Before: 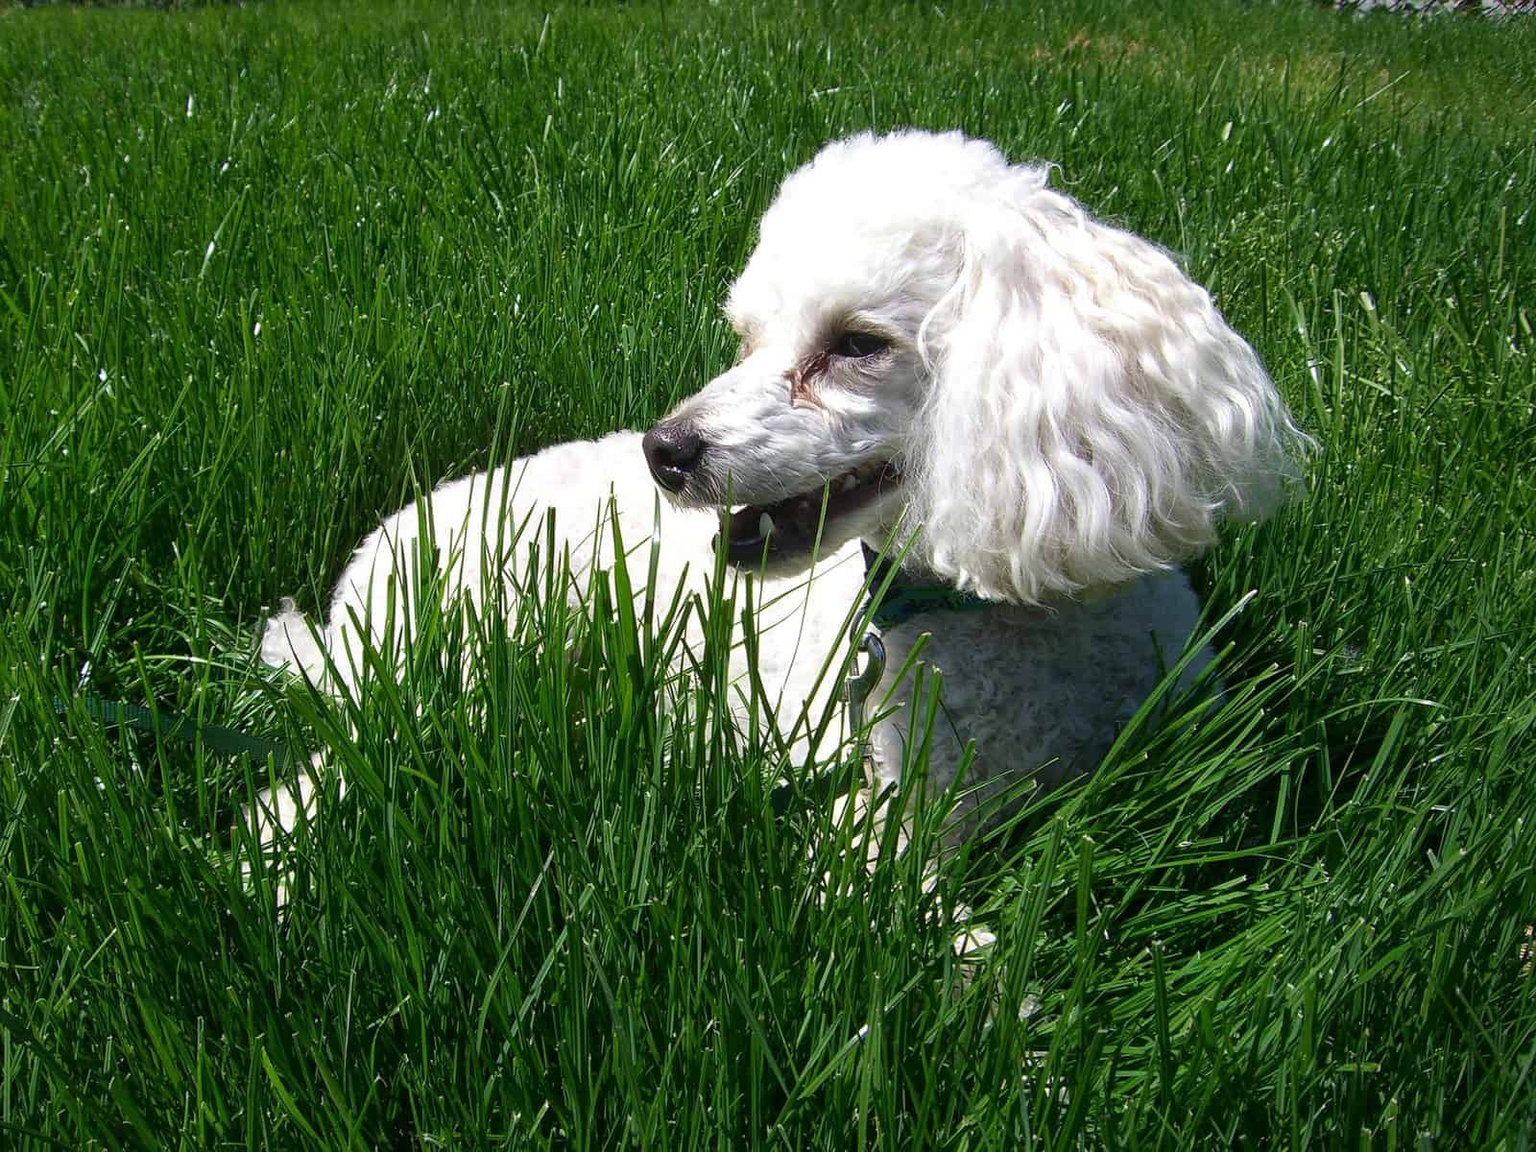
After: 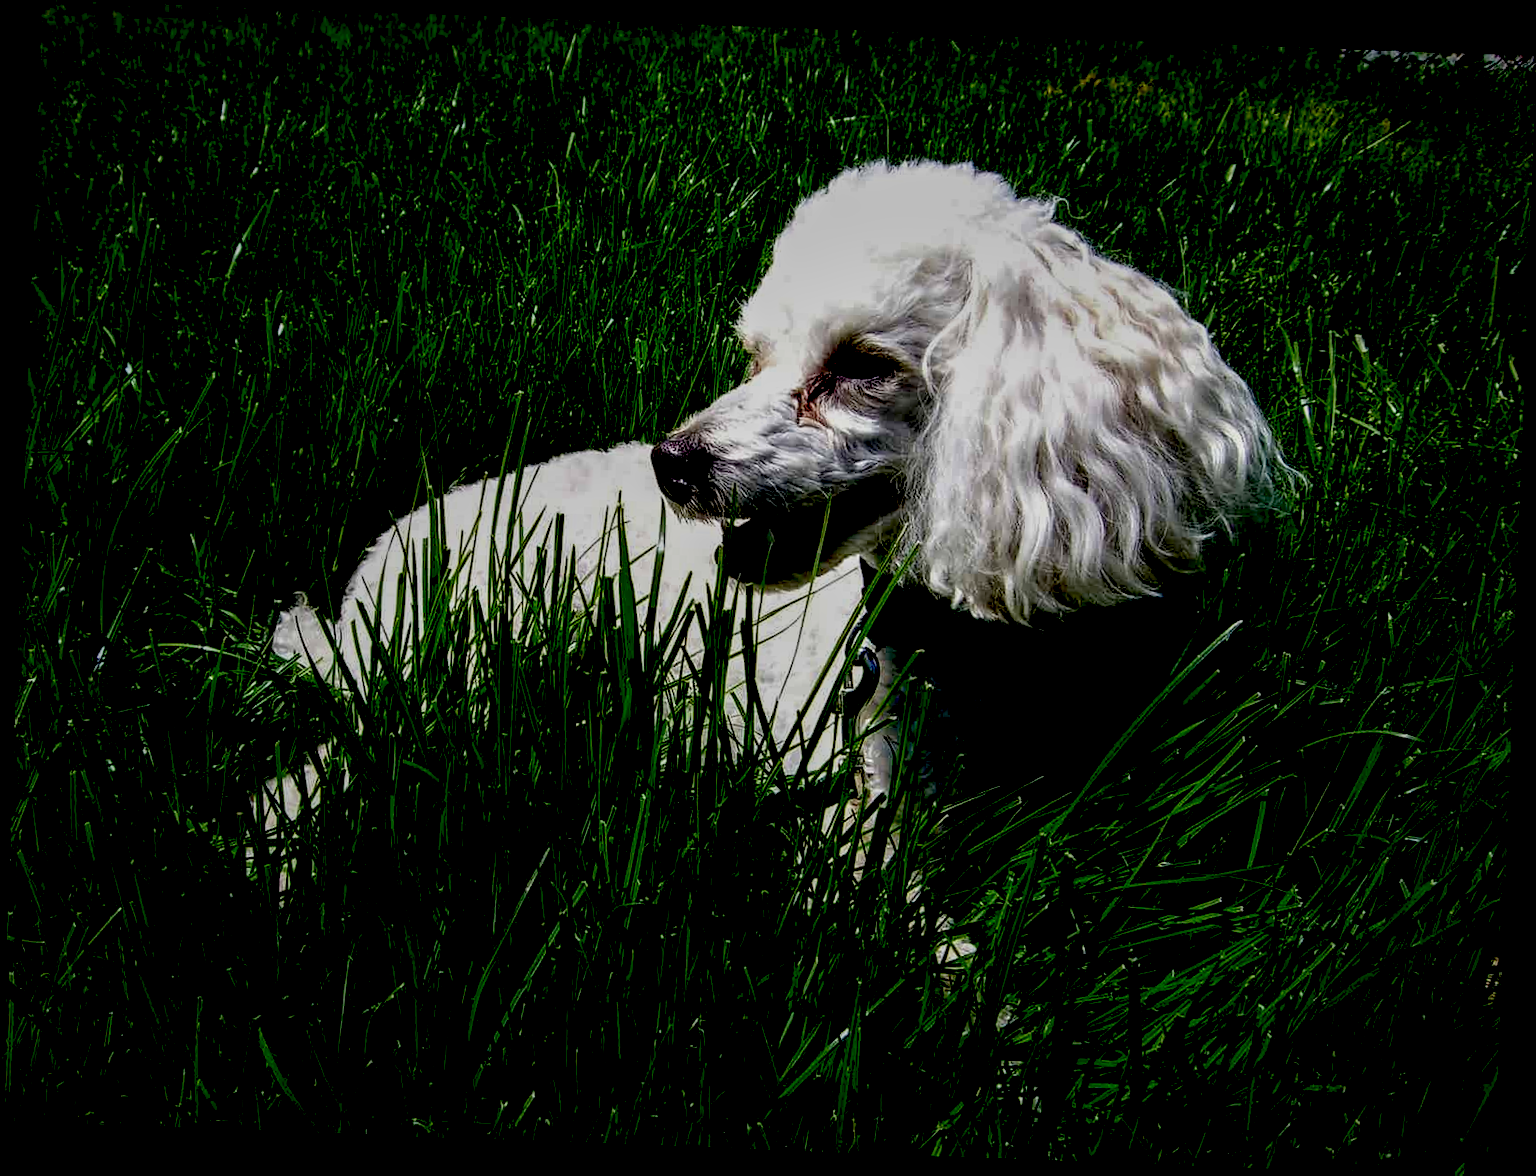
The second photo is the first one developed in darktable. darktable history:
rotate and perspective: rotation 2.17°, automatic cropping off
local contrast: highlights 59%, detail 145%
exposure: black level correction 0.1, exposure -0.092 EV, compensate highlight preservation false
